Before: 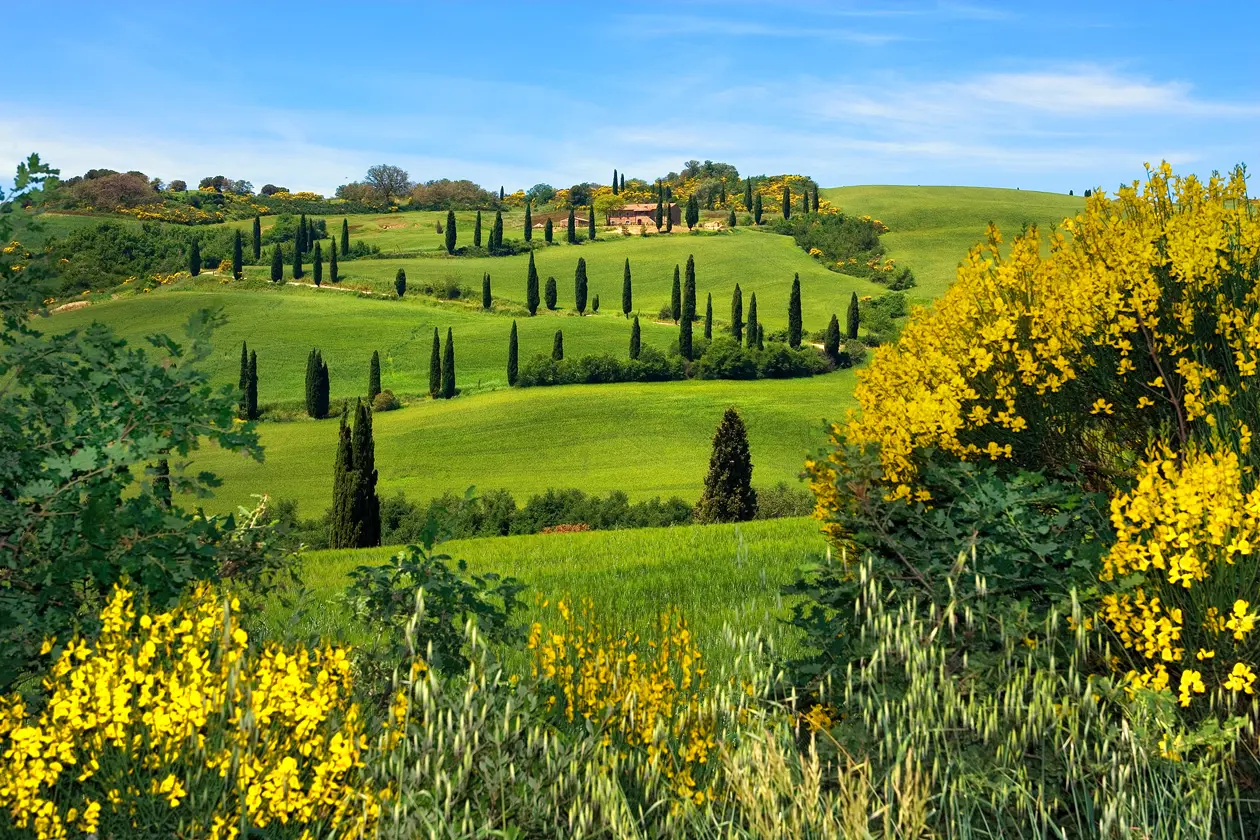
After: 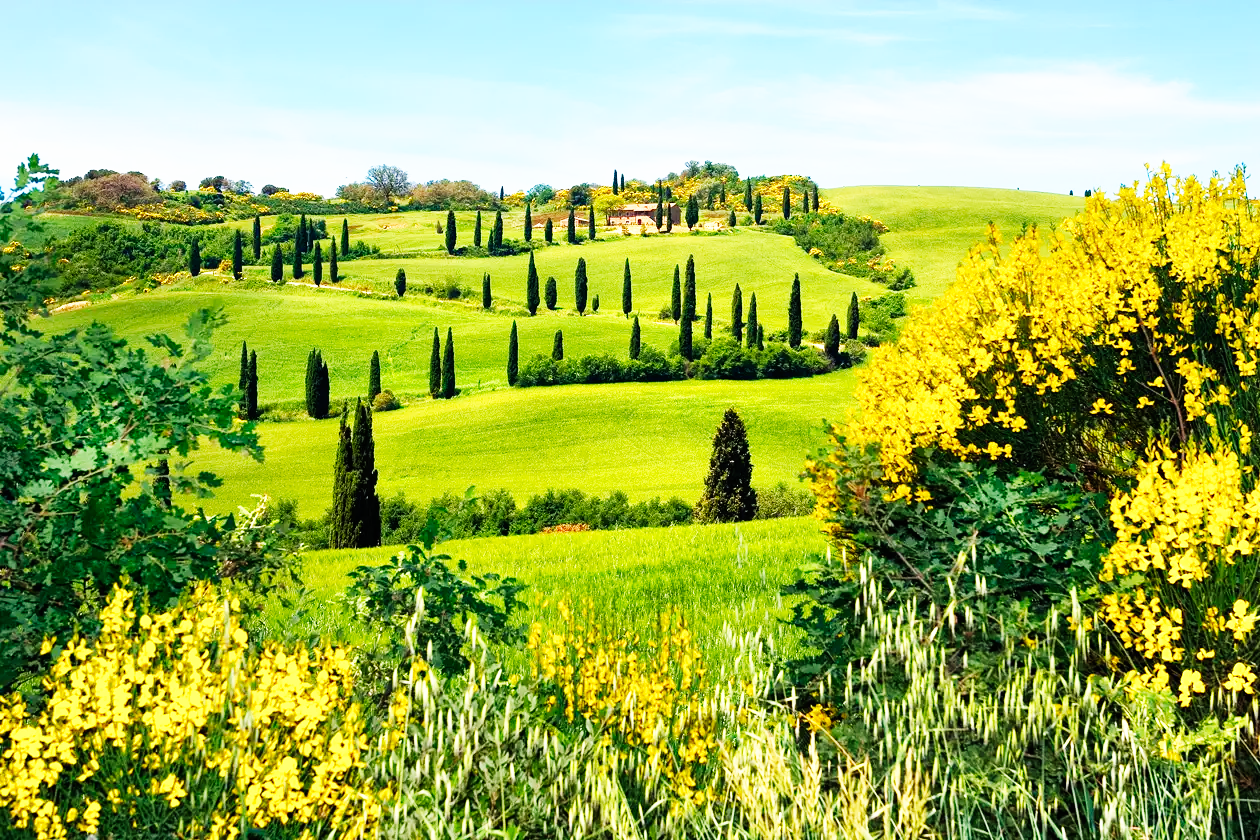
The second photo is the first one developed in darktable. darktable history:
exposure: compensate highlight preservation false
base curve: curves: ch0 [(0, 0) (0.007, 0.004) (0.027, 0.03) (0.046, 0.07) (0.207, 0.54) (0.442, 0.872) (0.673, 0.972) (1, 1)], preserve colors none
